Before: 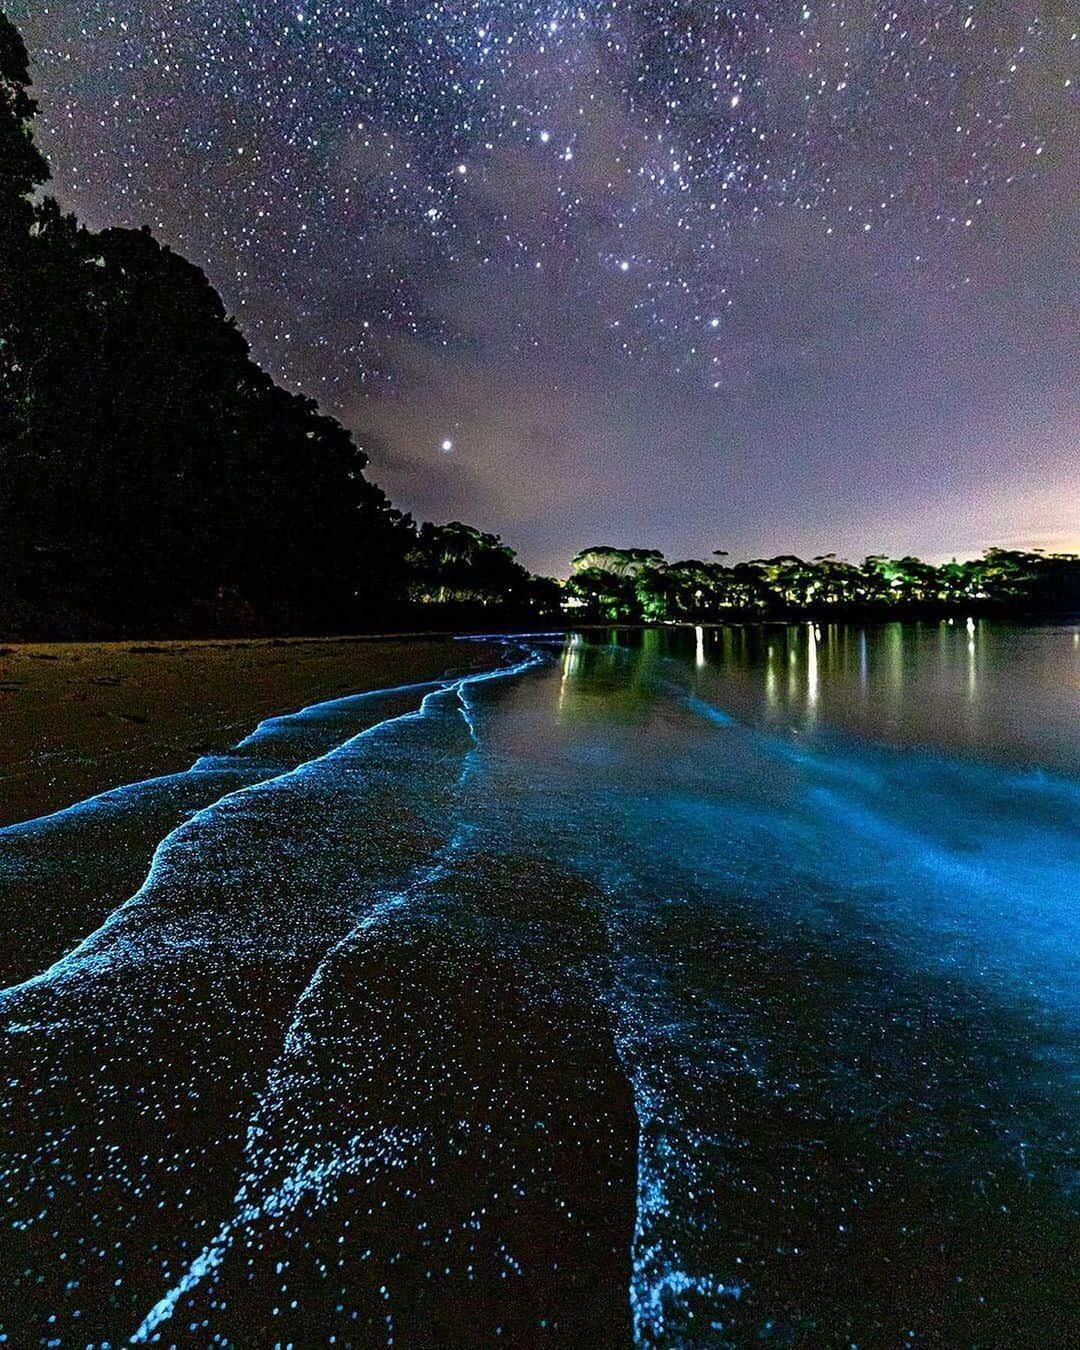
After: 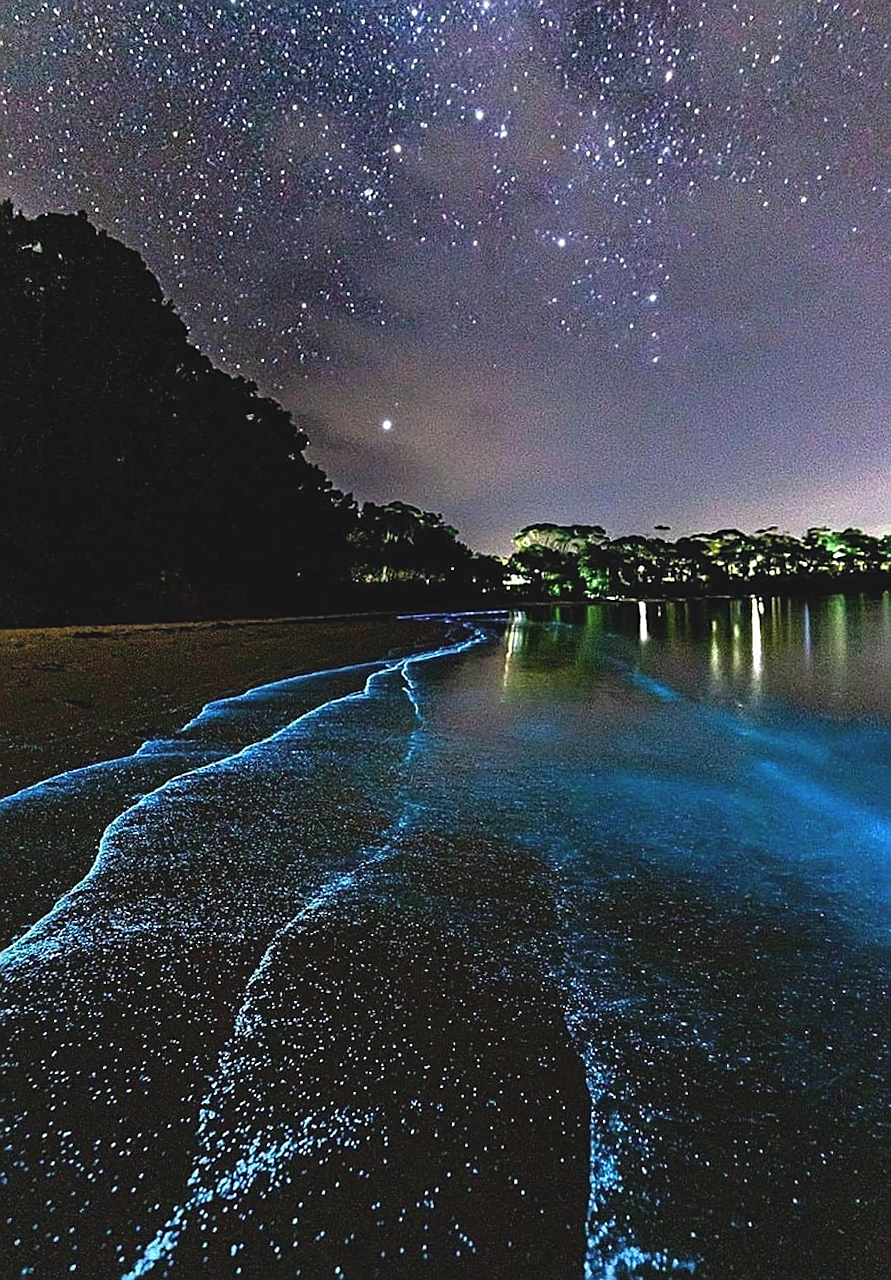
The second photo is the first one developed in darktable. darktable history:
exposure: black level correction -0.008, exposure 0.067 EV, compensate highlight preservation false
sharpen: on, module defaults
crop and rotate: angle 1°, left 4.281%, top 0.642%, right 11.383%, bottom 2.486%
